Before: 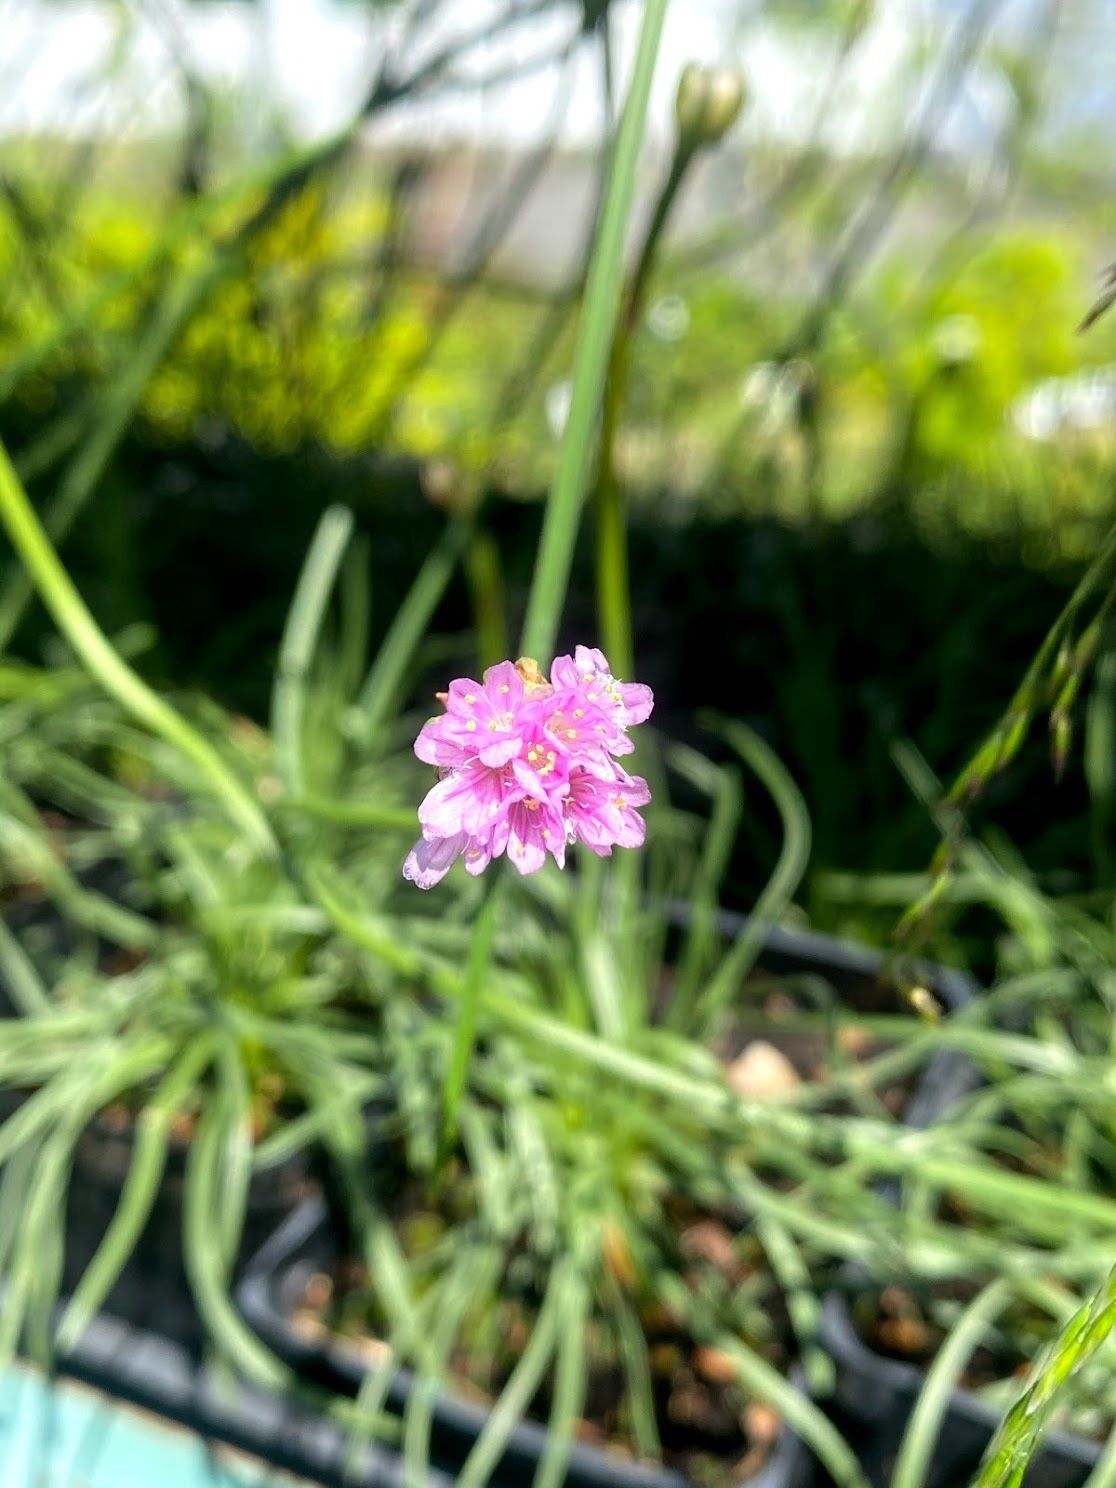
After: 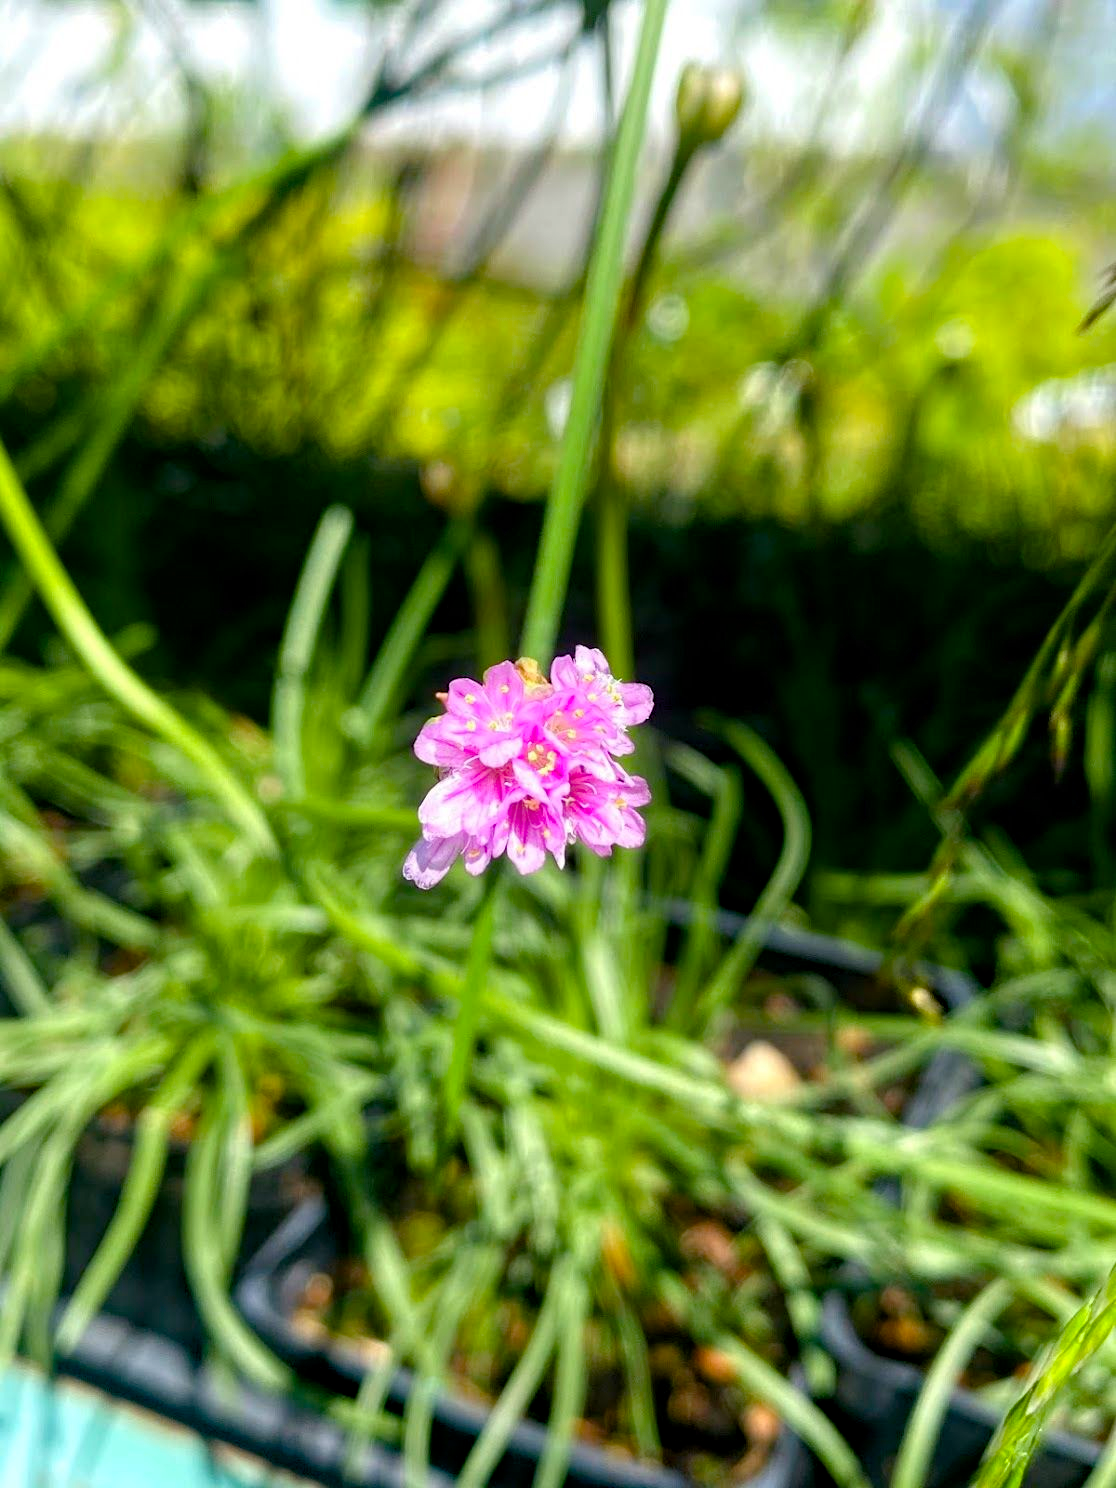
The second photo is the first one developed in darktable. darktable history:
color balance rgb: linear chroma grading › global chroma 10.445%, perceptual saturation grading › global saturation 21.114%, perceptual saturation grading › highlights -19.737%, perceptual saturation grading › shadows 29.837%
haze removal: compatibility mode true, adaptive false
